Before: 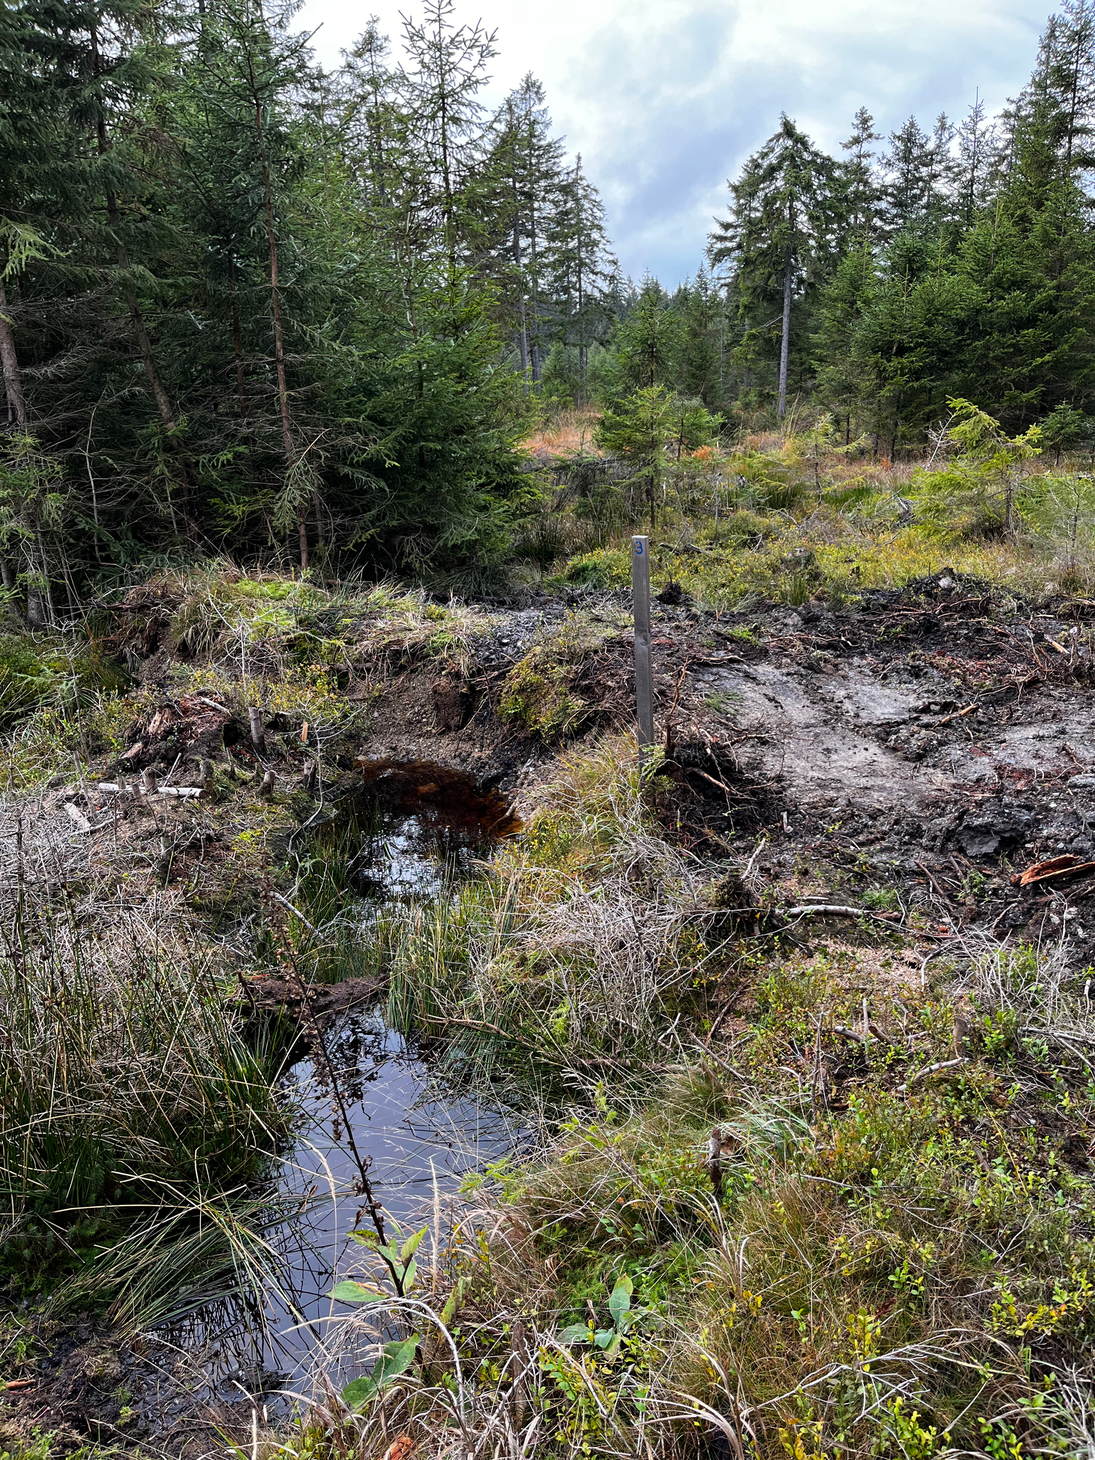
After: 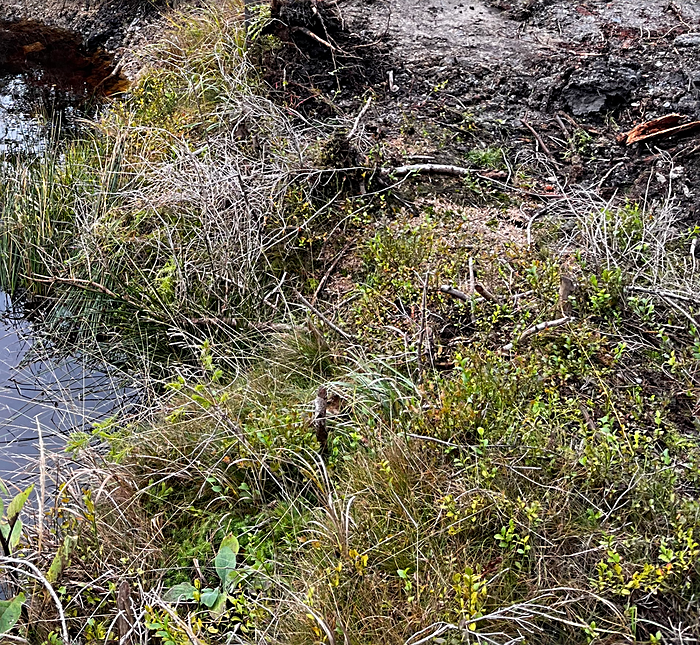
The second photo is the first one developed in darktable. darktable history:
crop and rotate: left 35.993%, top 50.777%, bottom 4.98%
sharpen: on, module defaults
